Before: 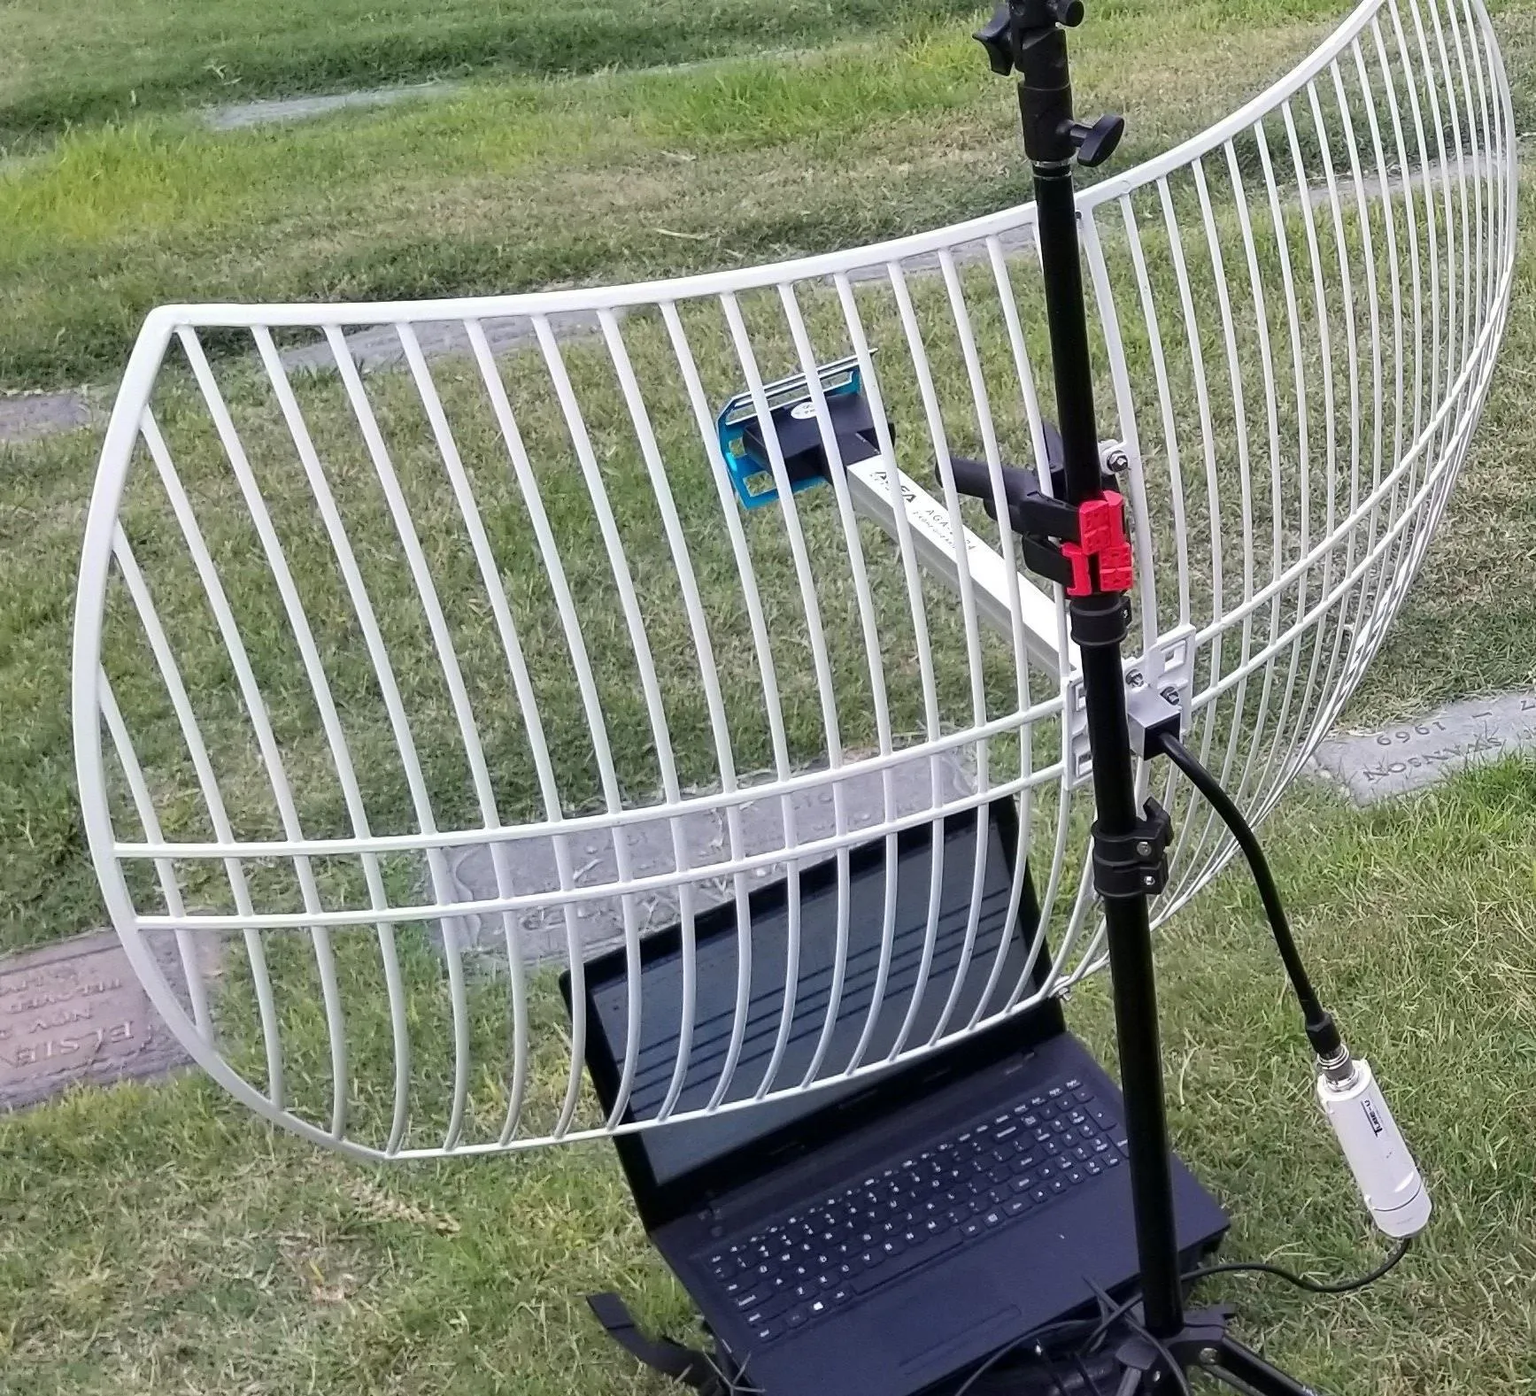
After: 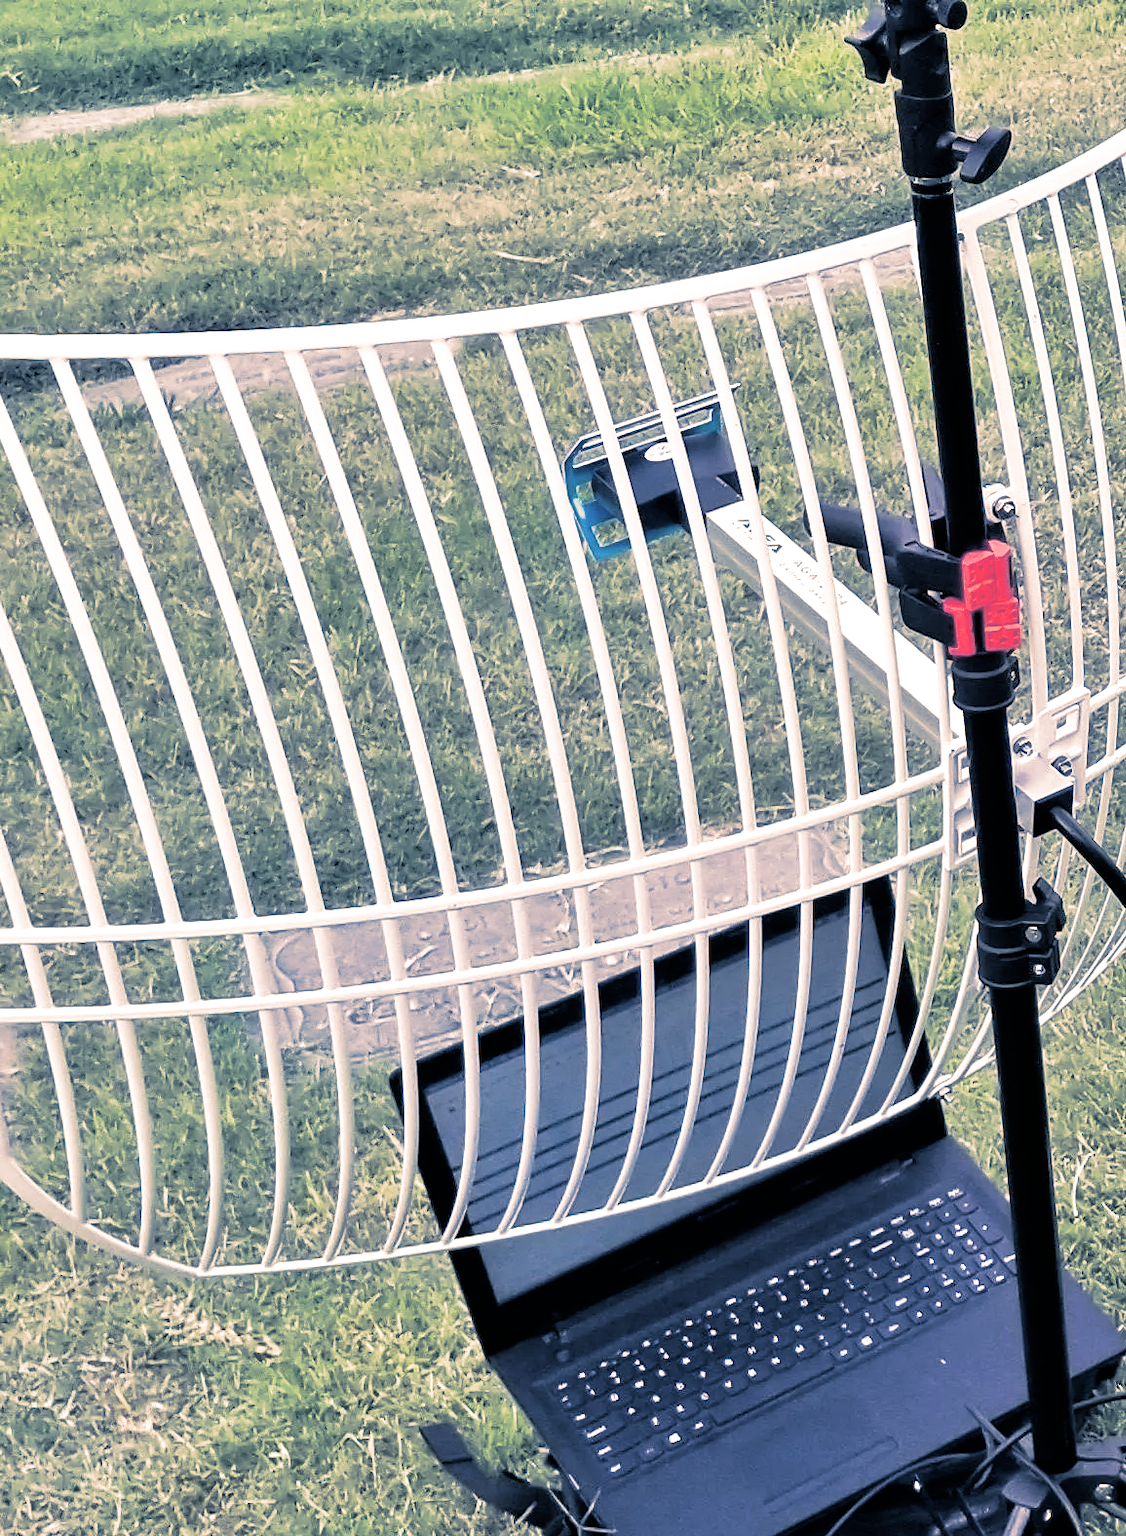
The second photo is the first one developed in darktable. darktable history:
split-toning: shadows › hue 226.8°, shadows › saturation 0.56, highlights › hue 28.8°, balance -40, compress 0%
crop and rotate: left 13.409%, right 19.924%
tone equalizer: -7 EV 0.15 EV, -6 EV 0.6 EV, -5 EV 1.15 EV, -4 EV 1.33 EV, -3 EV 1.15 EV, -2 EV 0.6 EV, -1 EV 0.15 EV, mask exposure compensation -0.5 EV
filmic rgb: black relative exposure -9.08 EV, white relative exposure 2.3 EV, hardness 7.49
